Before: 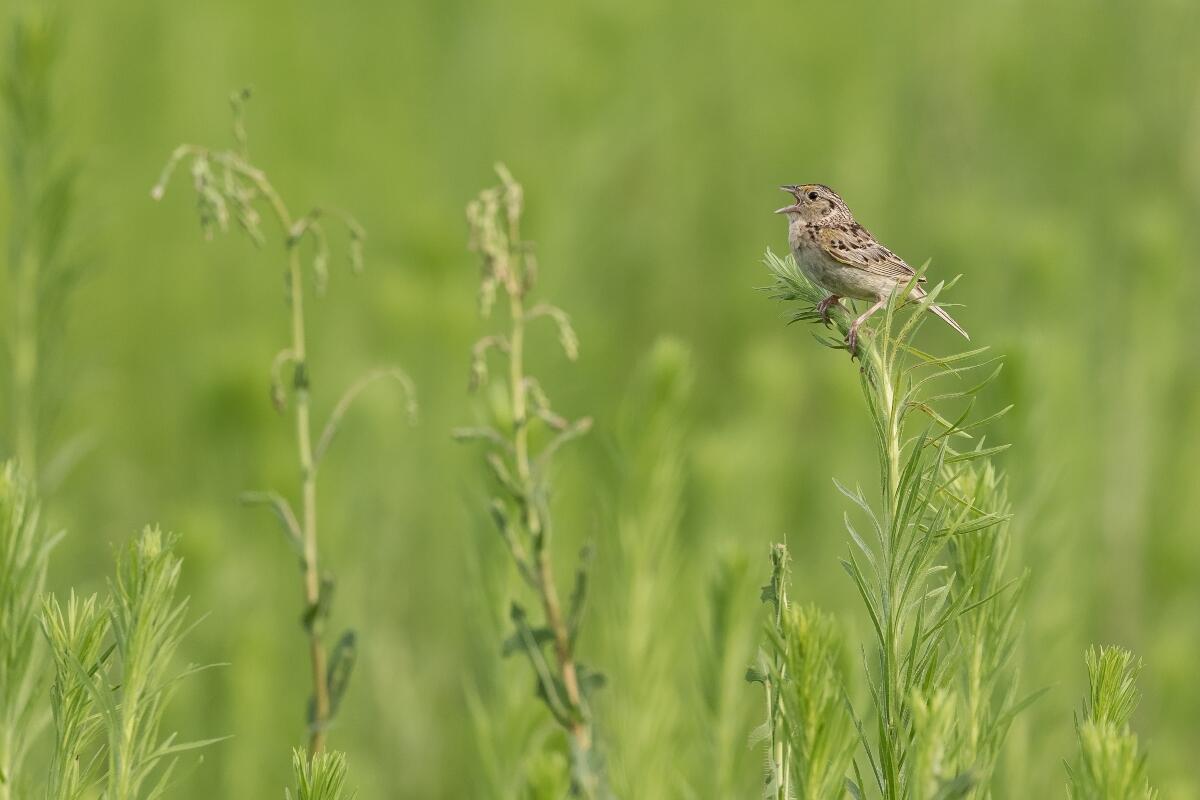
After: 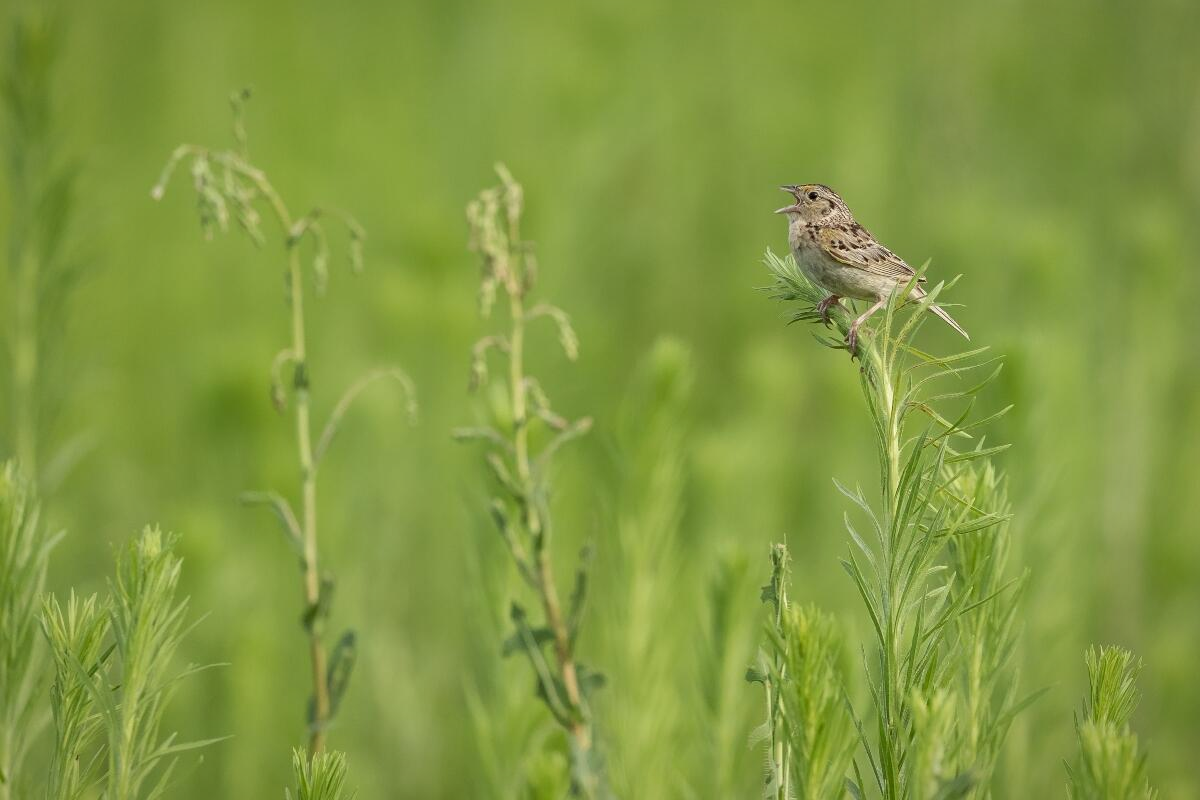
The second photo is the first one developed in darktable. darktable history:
vignetting: fall-off start 80.87%, fall-off radius 61.59%, brightness -0.384, saturation 0.007, center (0, 0.007), automatic ratio true, width/height ratio 1.418
color correction: highlights a* -2.68, highlights b* 2.57
